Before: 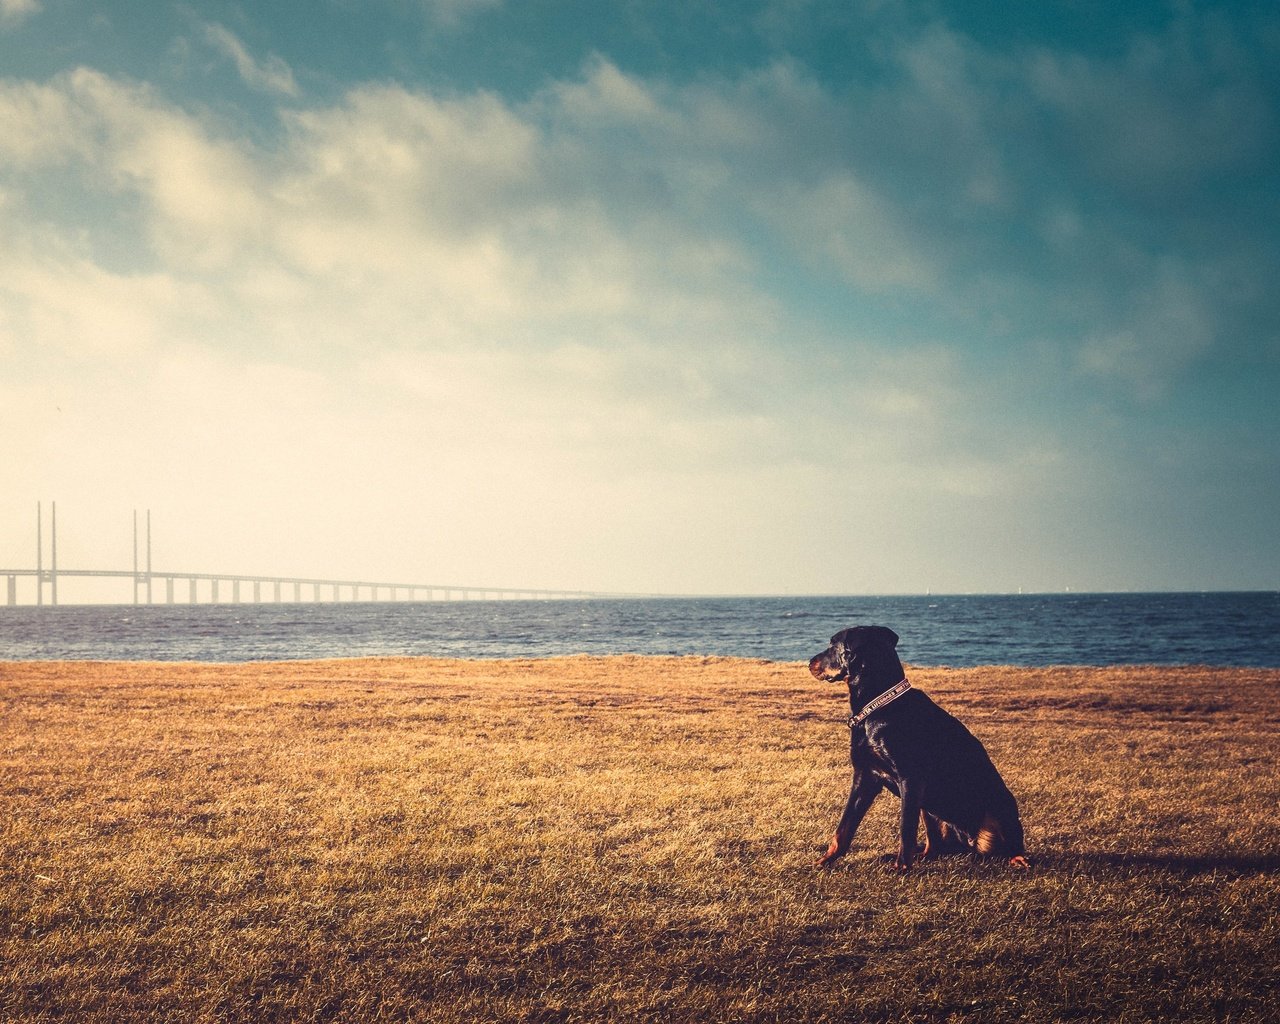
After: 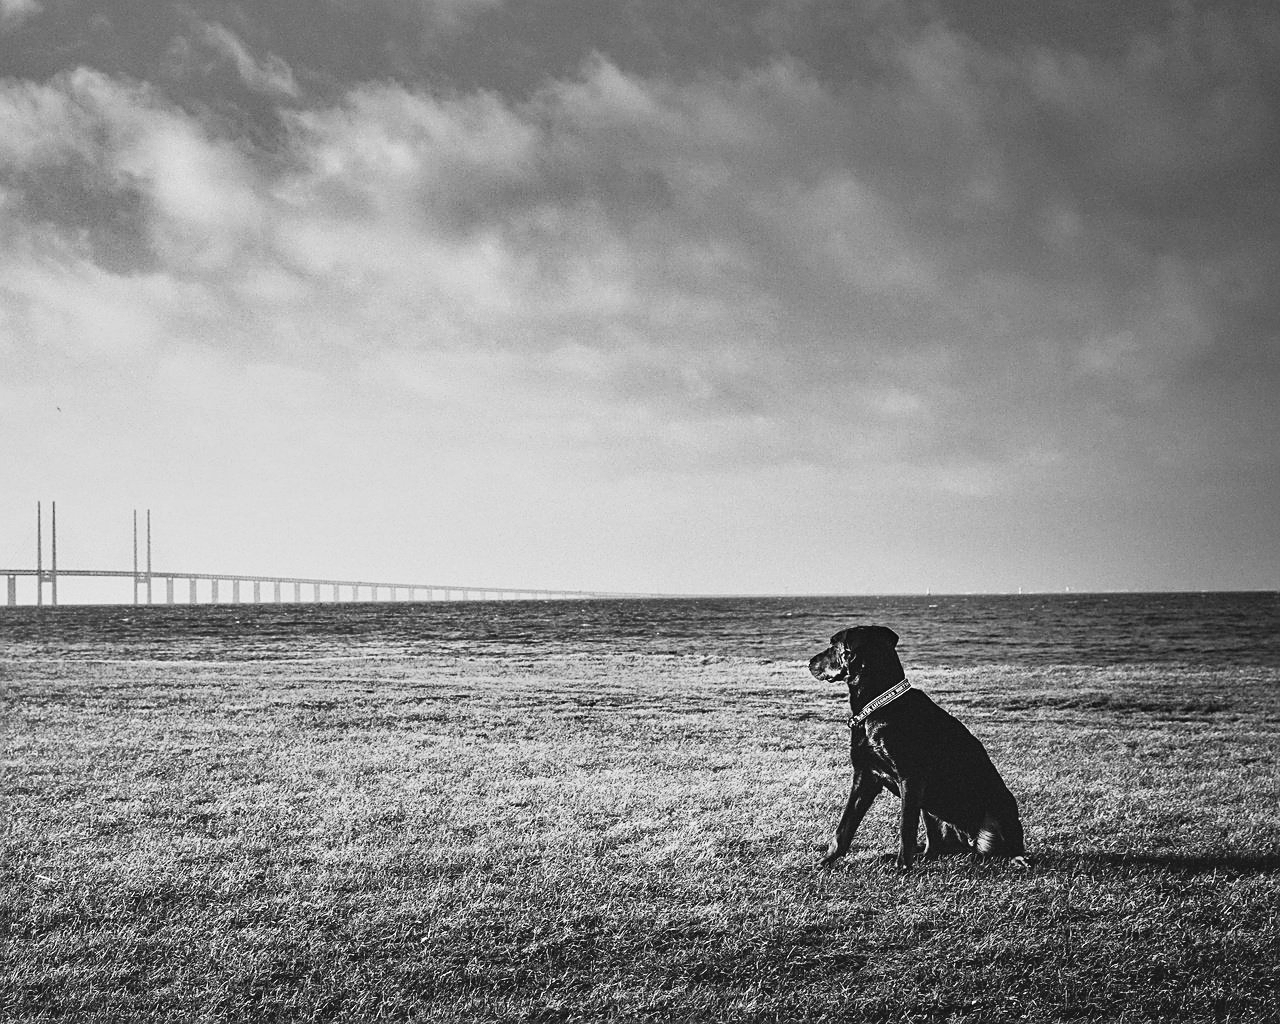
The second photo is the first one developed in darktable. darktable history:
sharpen: on, module defaults
shadows and highlights: white point adjustment 0.1, highlights -70, soften with gaussian
monochrome: on, module defaults
white balance: red 0.988, blue 1.017
haze removal: on, module defaults
exposure: black level correction 0.001, compensate highlight preservation false
tone curve: curves: ch0 [(0, 0.039) (0.104, 0.094) (0.285, 0.301) (0.689, 0.764) (0.89, 0.926) (0.994, 0.971)]; ch1 [(0, 0) (0.337, 0.249) (0.437, 0.411) (0.485, 0.487) (0.515, 0.514) (0.566, 0.563) (0.641, 0.655) (1, 1)]; ch2 [(0, 0) (0.314, 0.301) (0.421, 0.411) (0.502, 0.505) (0.528, 0.54) (0.557, 0.555) (0.612, 0.583) (0.722, 0.67) (1, 1)], color space Lab, independent channels, preserve colors none
